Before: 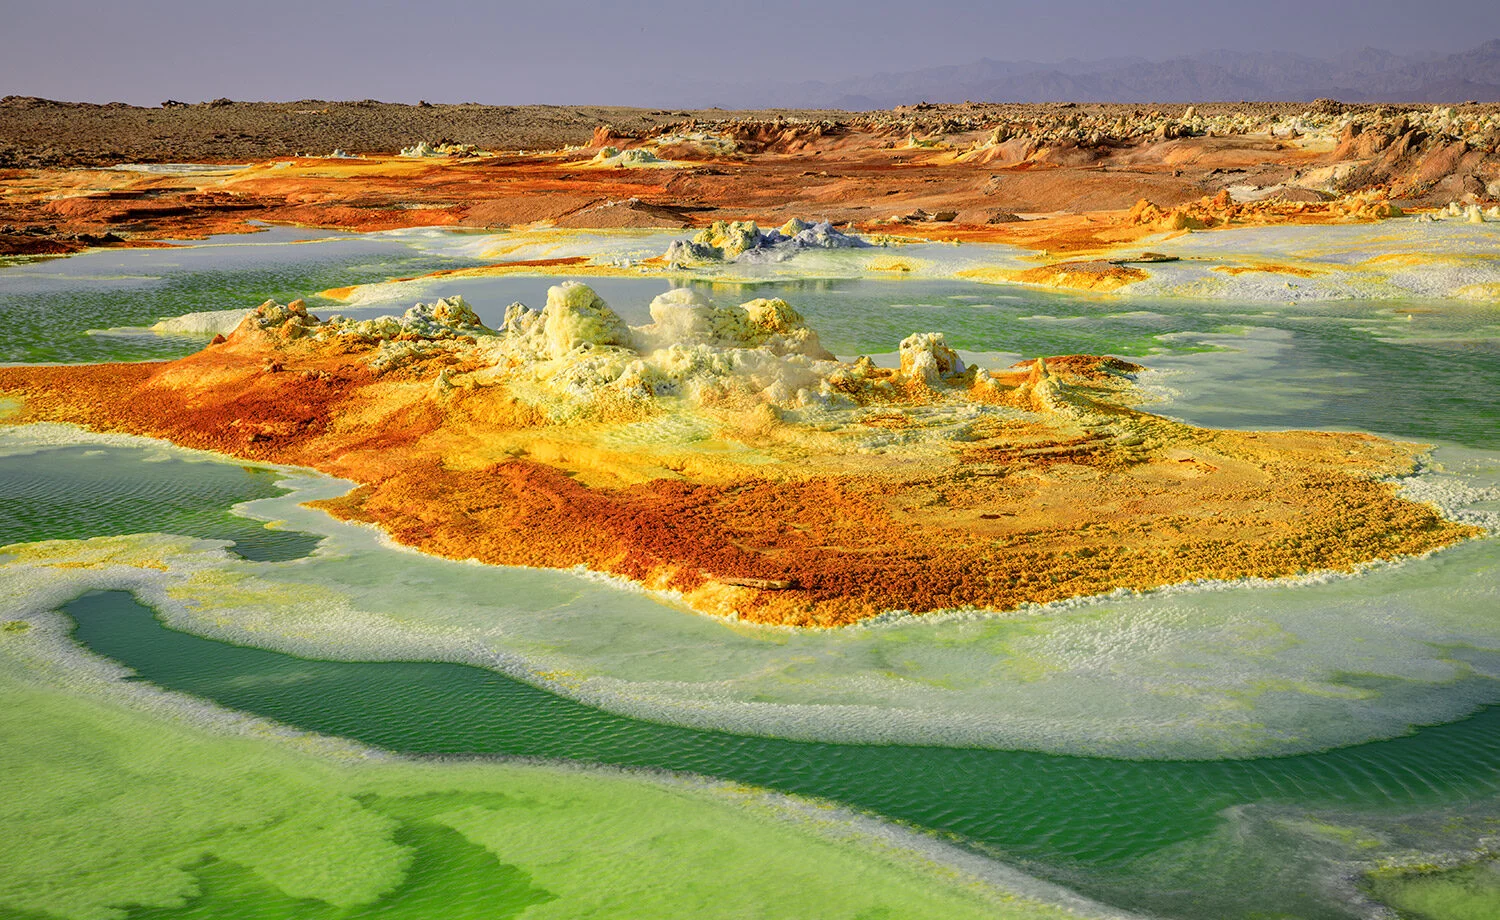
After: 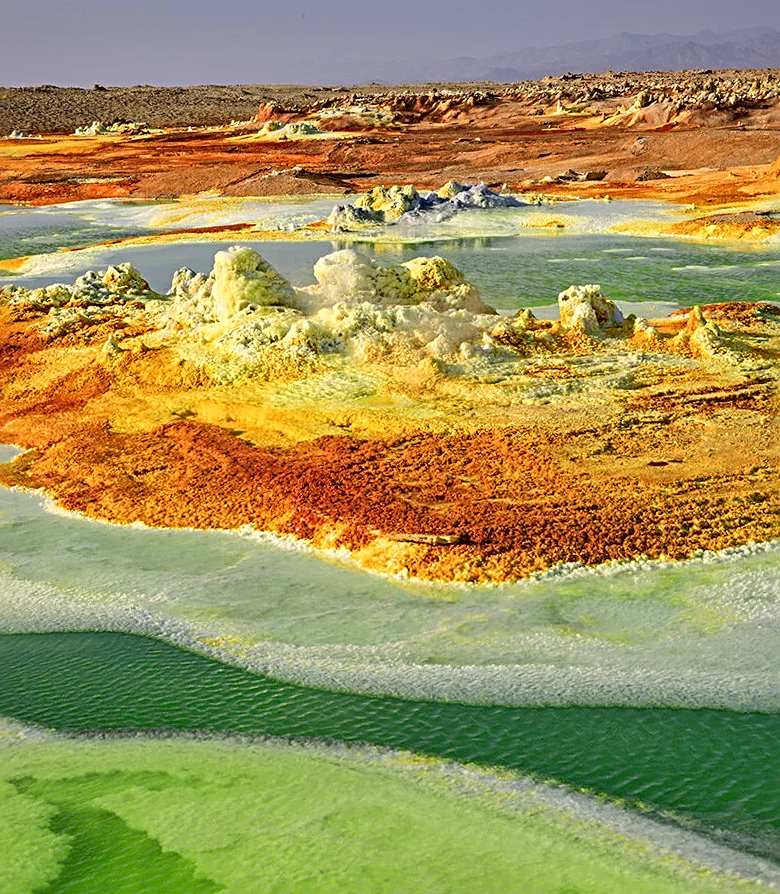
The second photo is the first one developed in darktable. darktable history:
rotate and perspective: rotation -1.68°, lens shift (vertical) -0.146, crop left 0.049, crop right 0.912, crop top 0.032, crop bottom 0.96
local contrast: mode bilateral grid, contrast 20, coarseness 50, detail 120%, midtone range 0.2
sharpen: radius 4
crop: left 21.496%, right 22.254%
